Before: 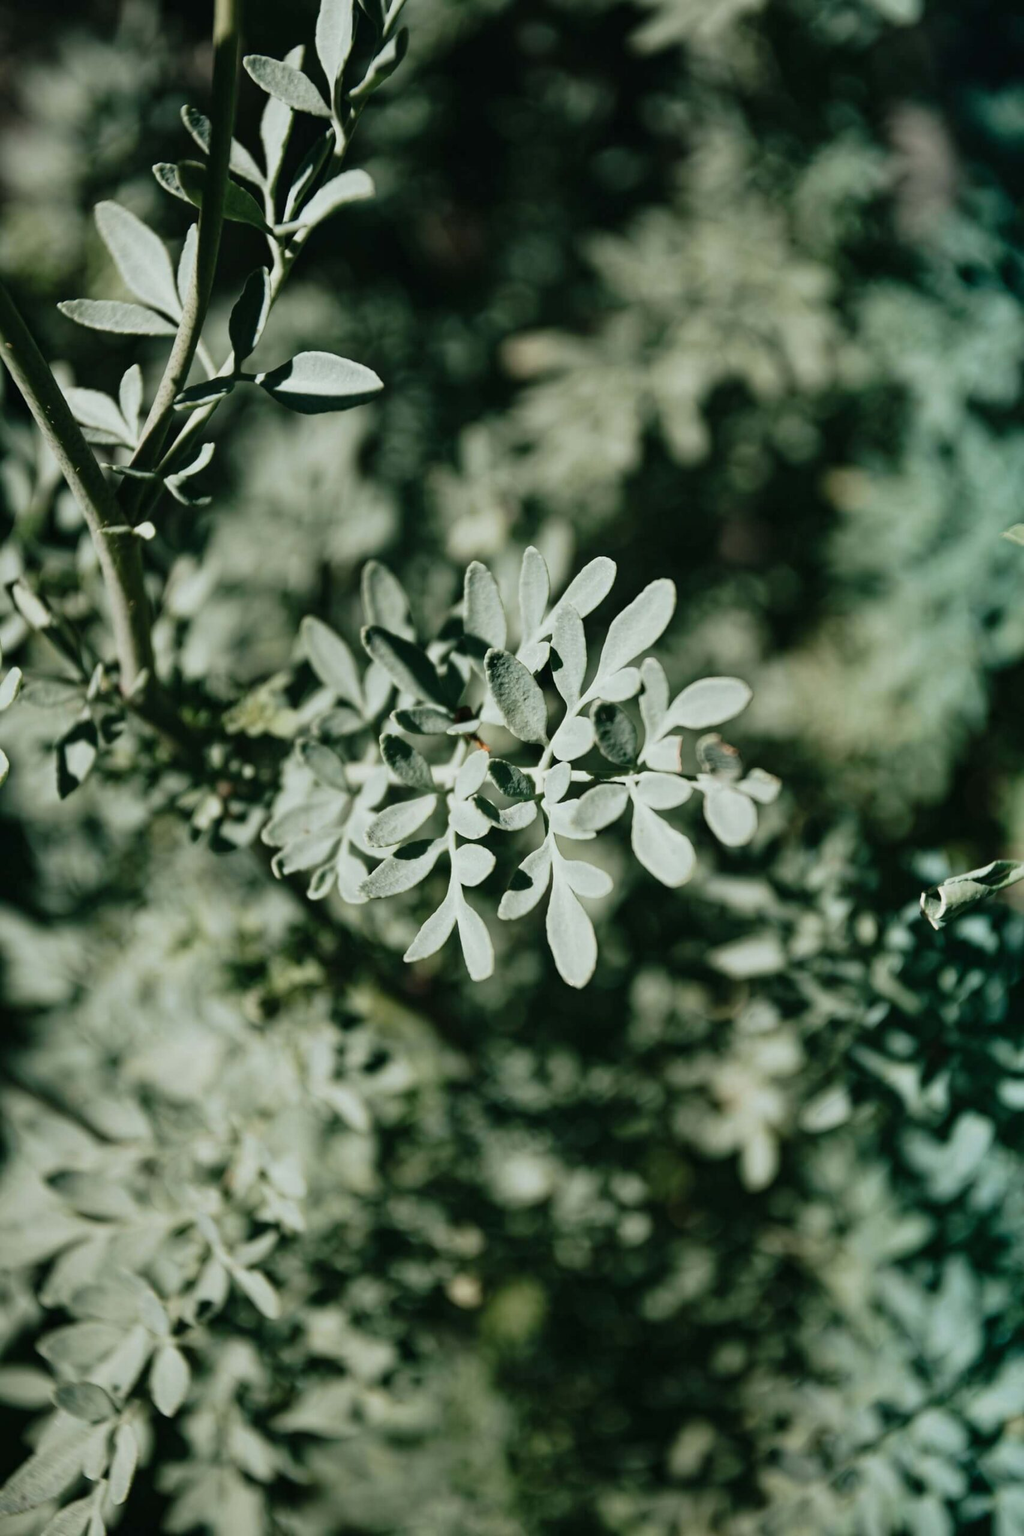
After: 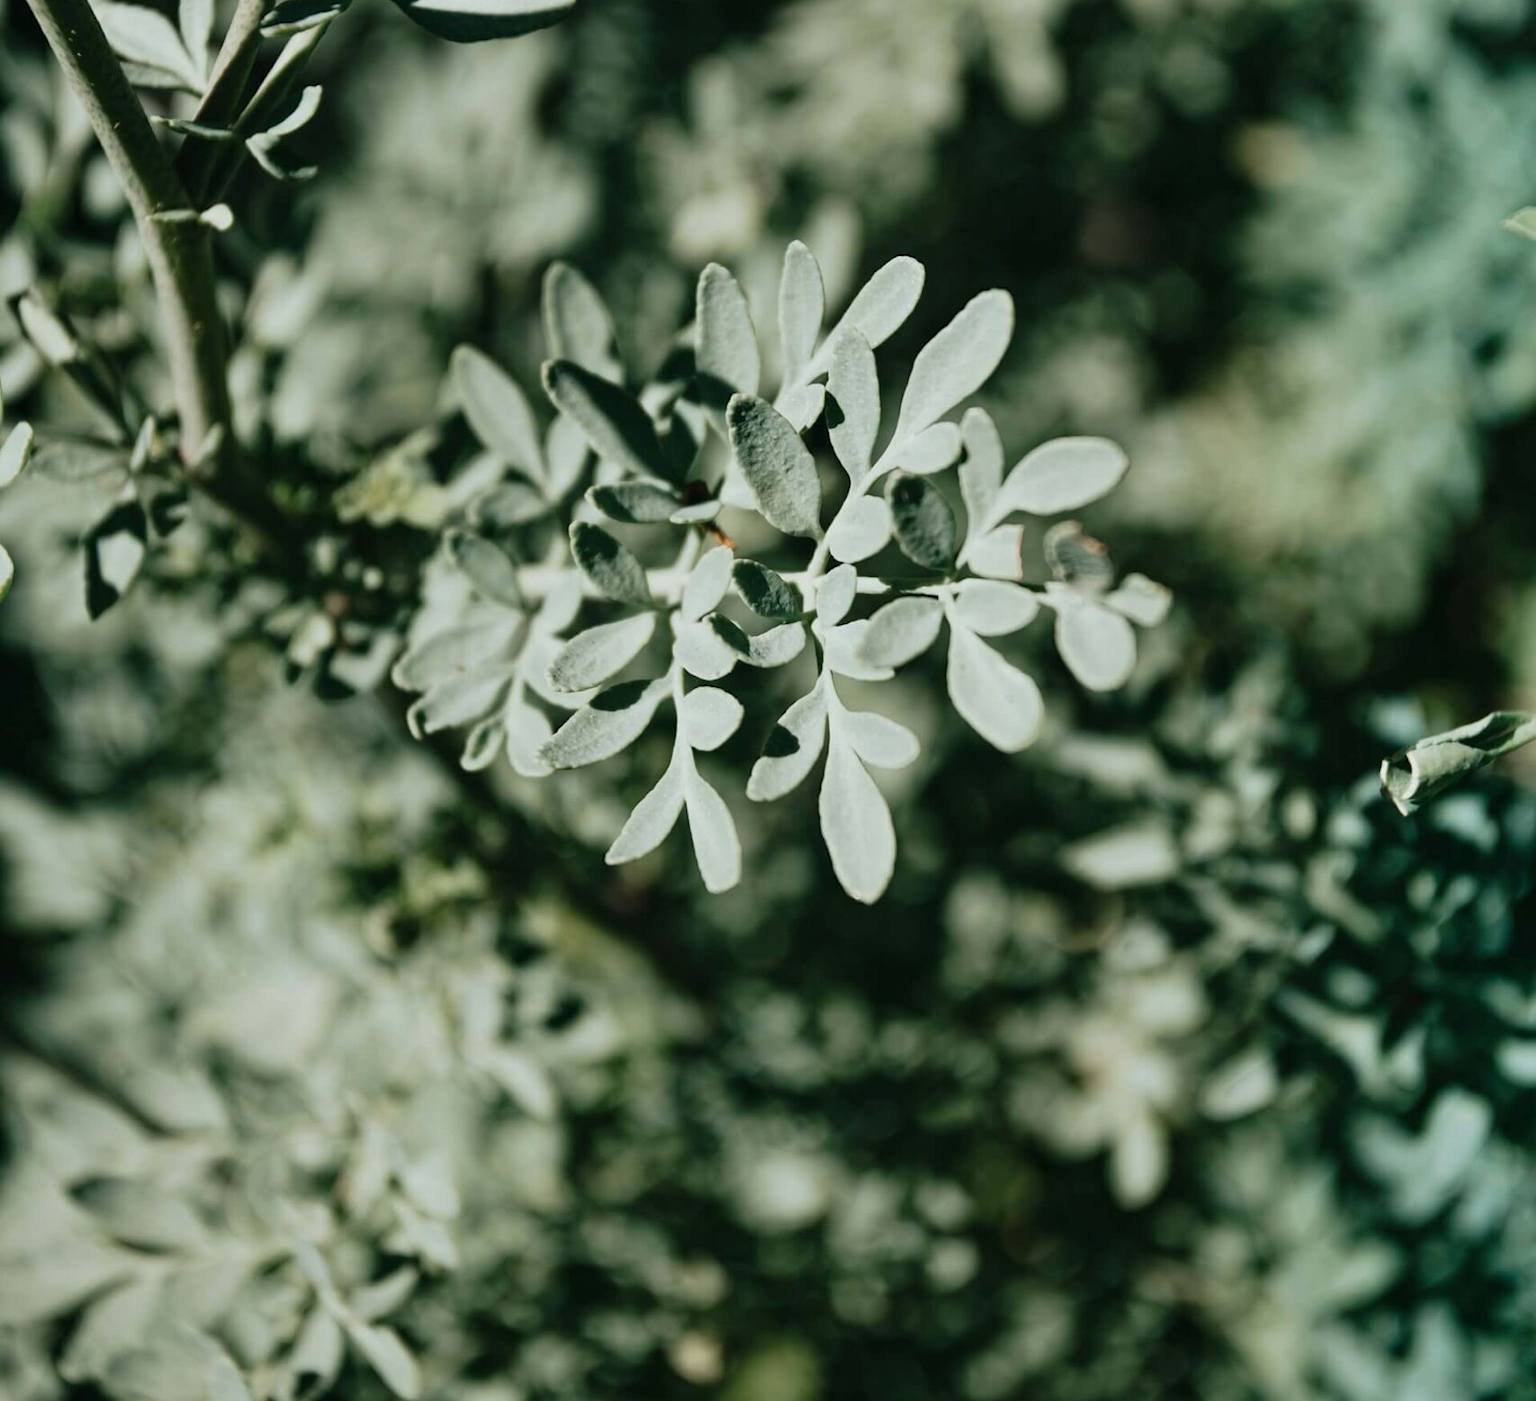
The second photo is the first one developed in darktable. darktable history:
crop and rotate: top 25.146%, bottom 13.983%
